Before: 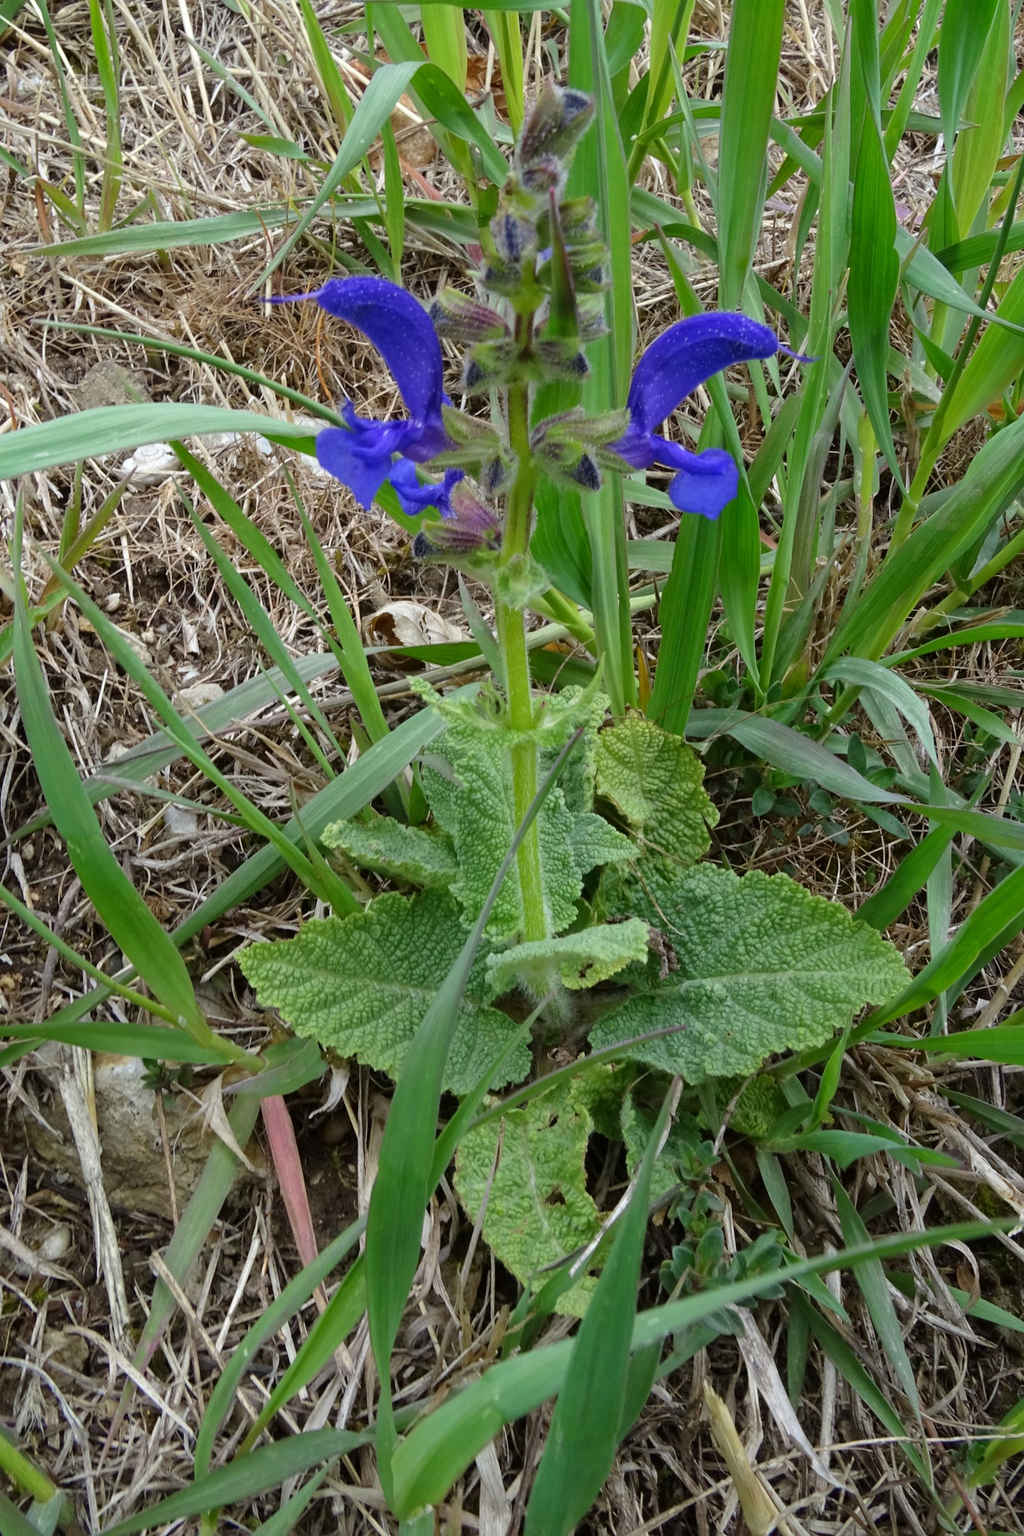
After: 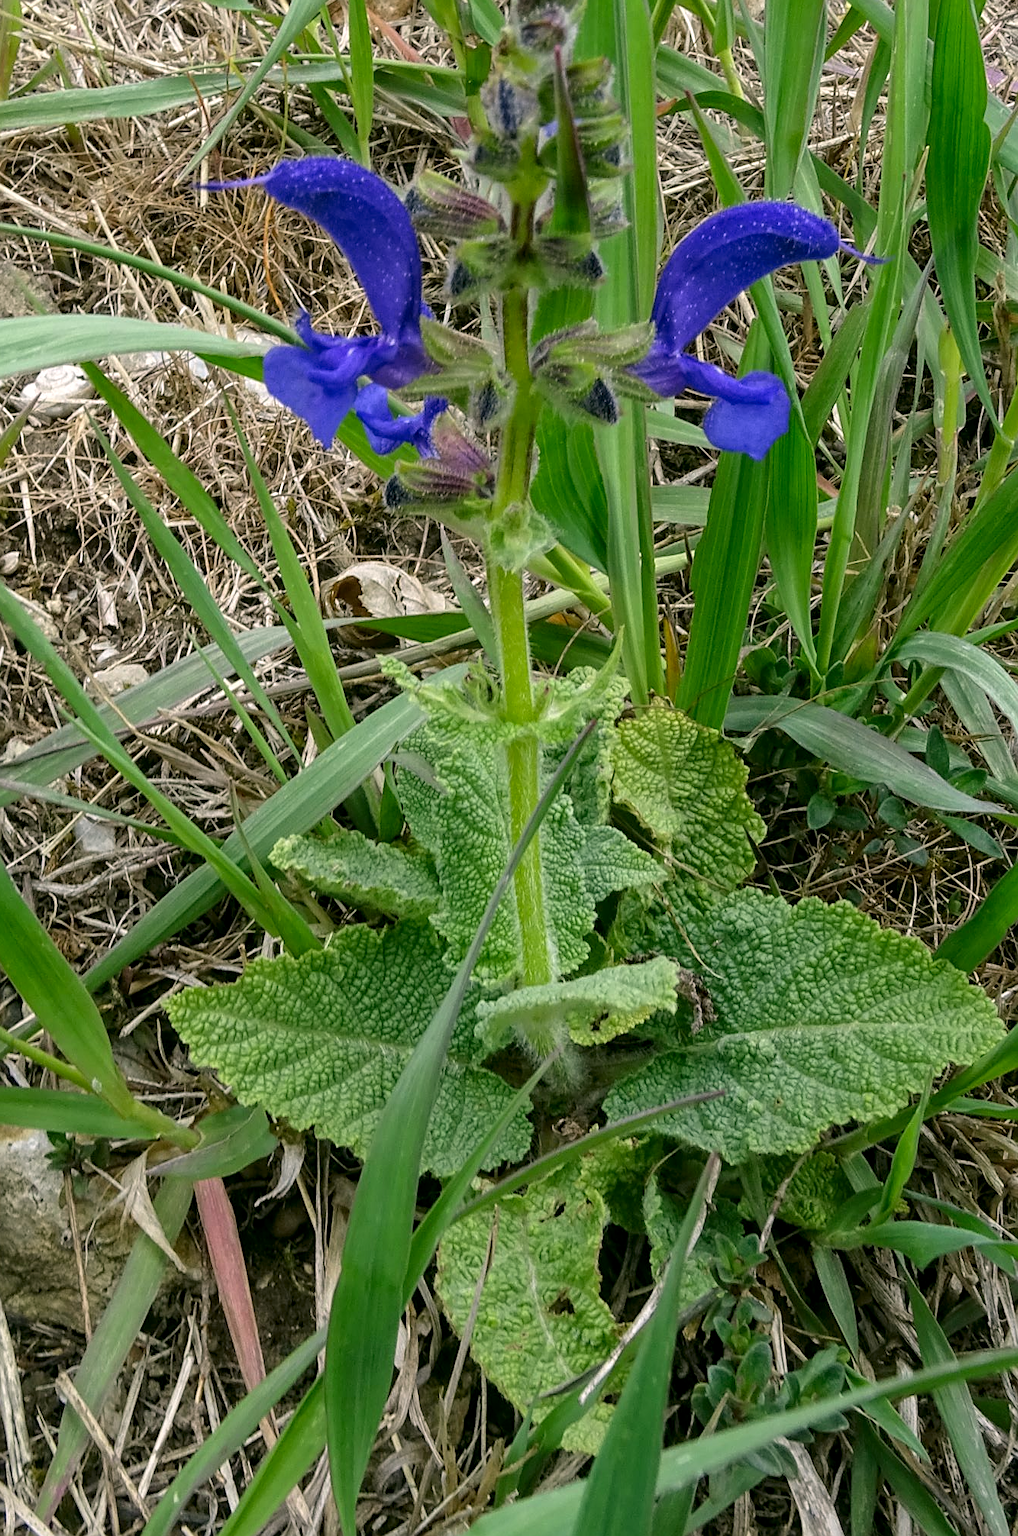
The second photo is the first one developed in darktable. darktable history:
crop and rotate: left 10.301%, top 9.86%, right 9.858%, bottom 9.883%
local contrast: on, module defaults
sharpen: on, module defaults
color correction: highlights a* 4.21, highlights b* 4.97, shadows a* -7.49, shadows b* 4.59
